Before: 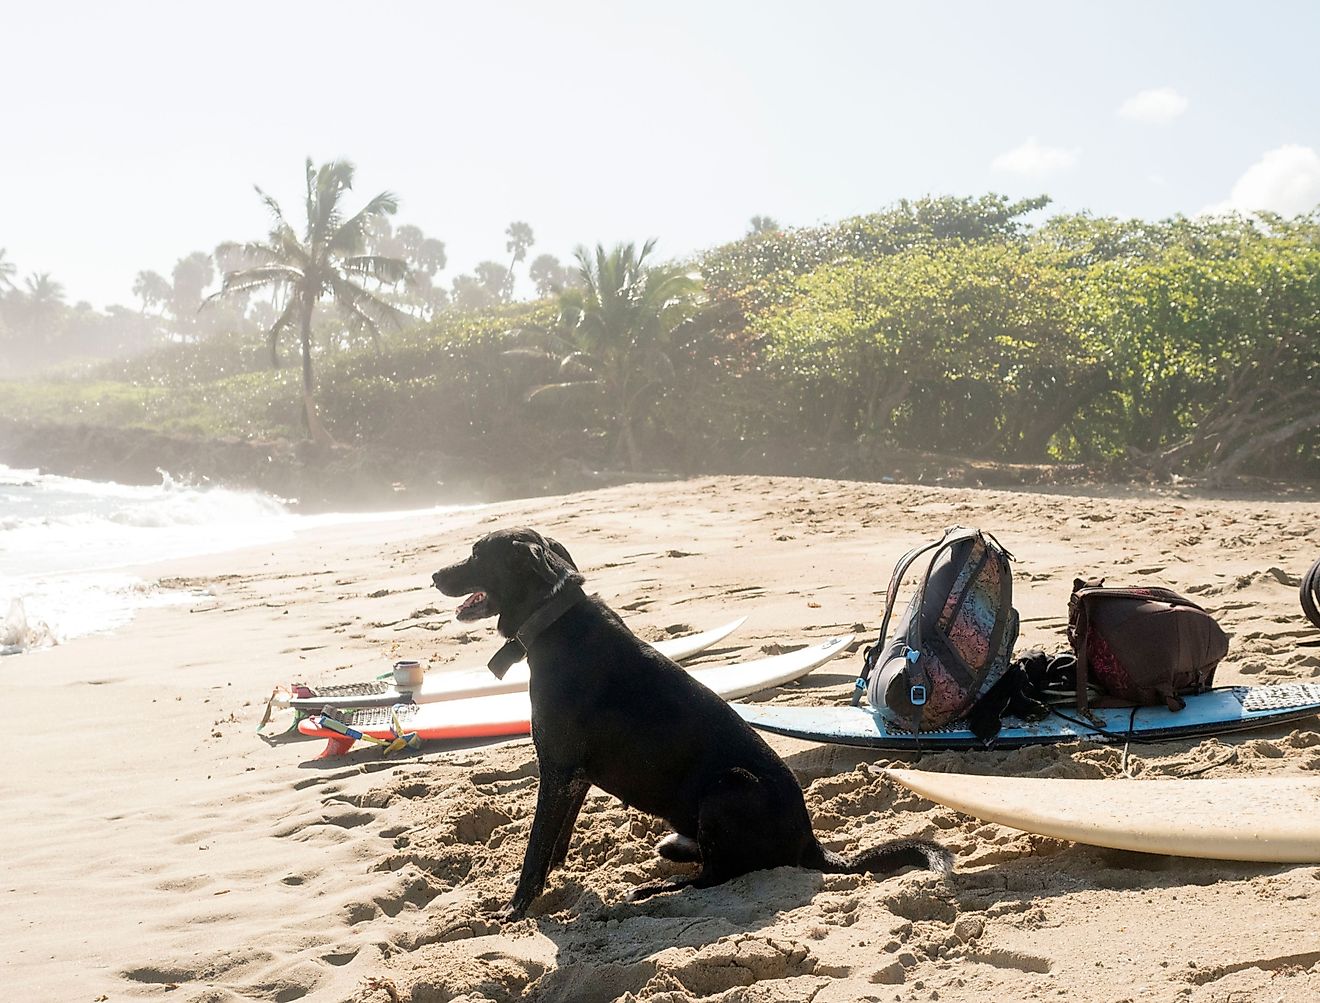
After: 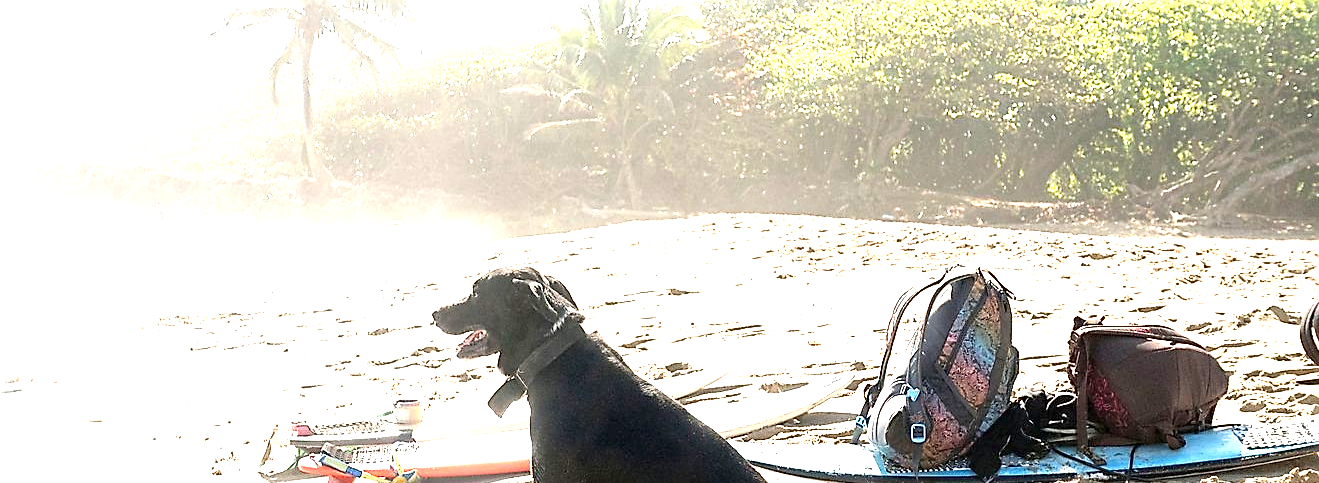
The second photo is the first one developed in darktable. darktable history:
sharpen: amount 0.493
exposure: black level correction 0, exposure 1.507 EV, compensate highlight preservation false
crop and rotate: top 26.19%, bottom 25.585%
